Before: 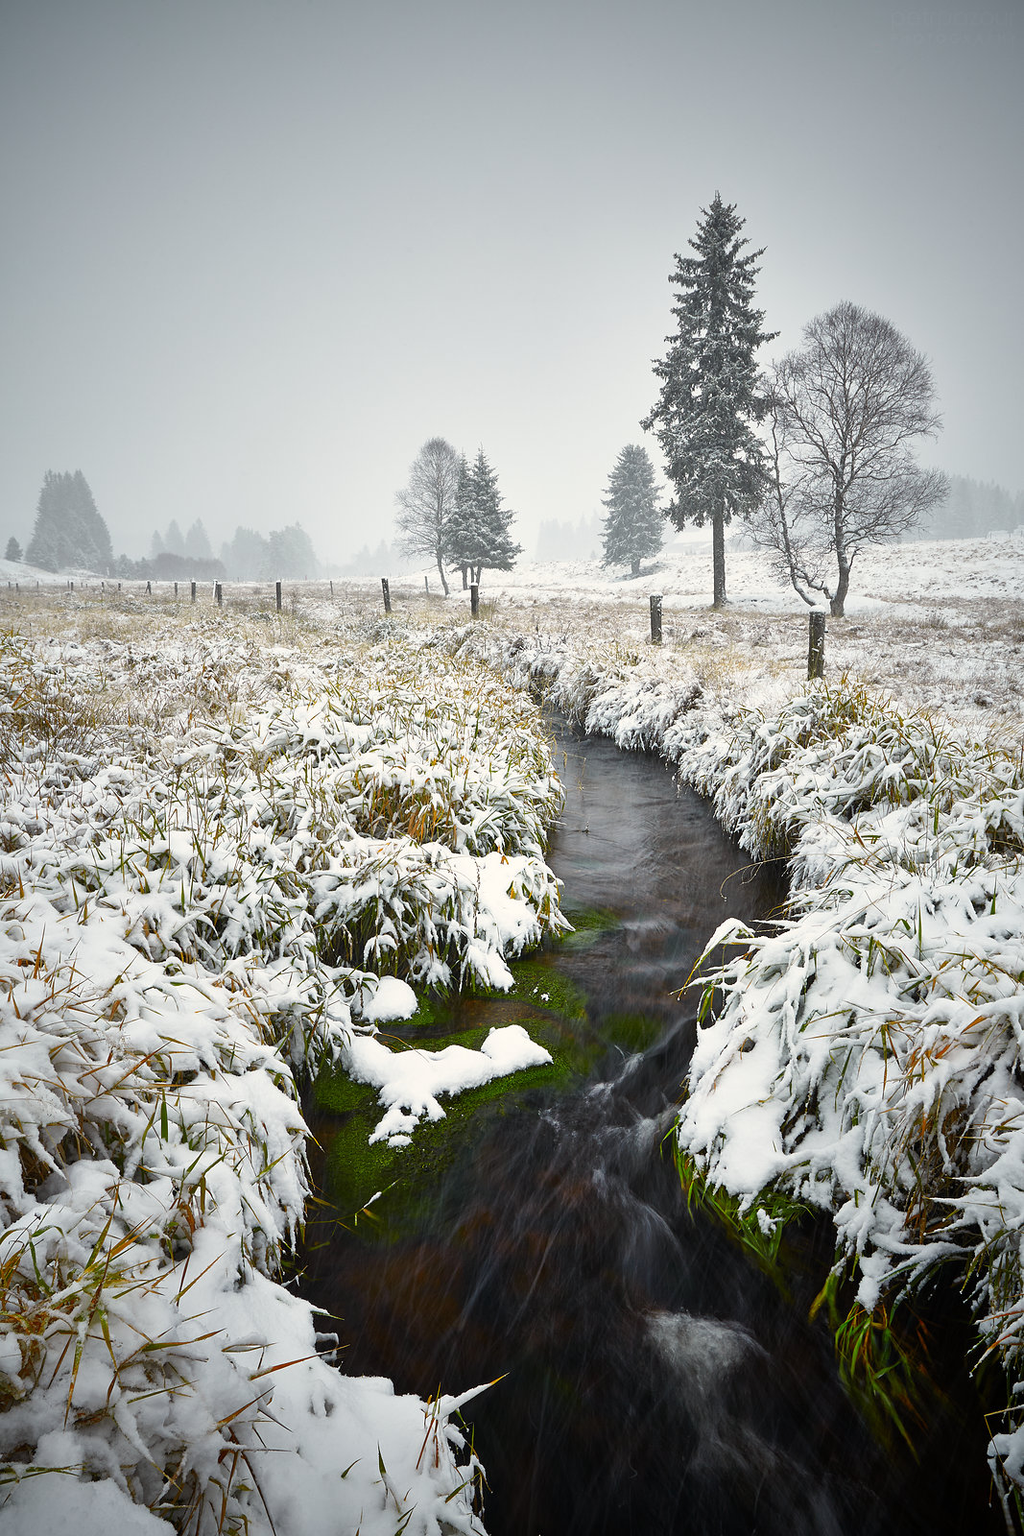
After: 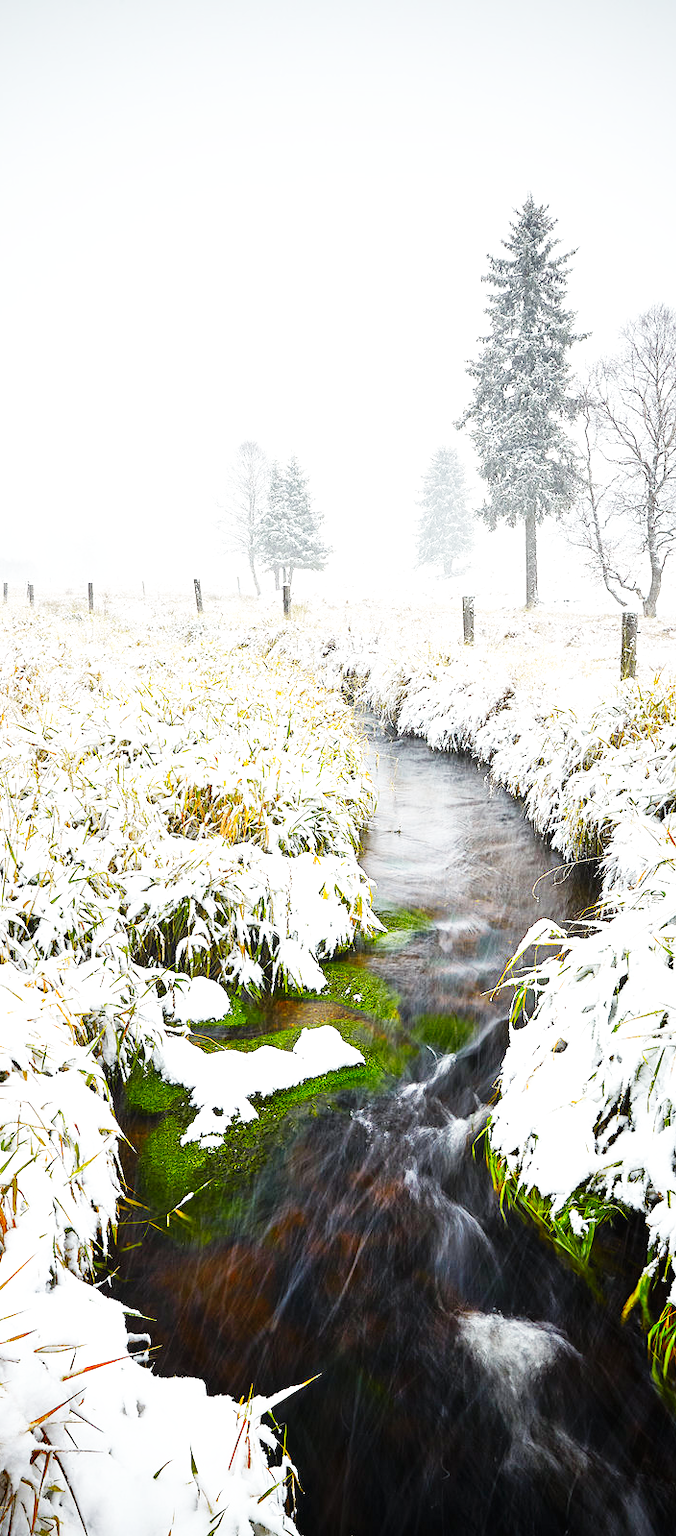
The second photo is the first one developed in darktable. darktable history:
exposure: exposure 0.661 EV, compensate highlight preservation false
crop and rotate: left 18.442%, right 15.508%
base curve: curves: ch0 [(0, 0.003) (0.001, 0.002) (0.006, 0.004) (0.02, 0.022) (0.048, 0.086) (0.094, 0.234) (0.162, 0.431) (0.258, 0.629) (0.385, 0.8) (0.548, 0.918) (0.751, 0.988) (1, 1)], preserve colors none
